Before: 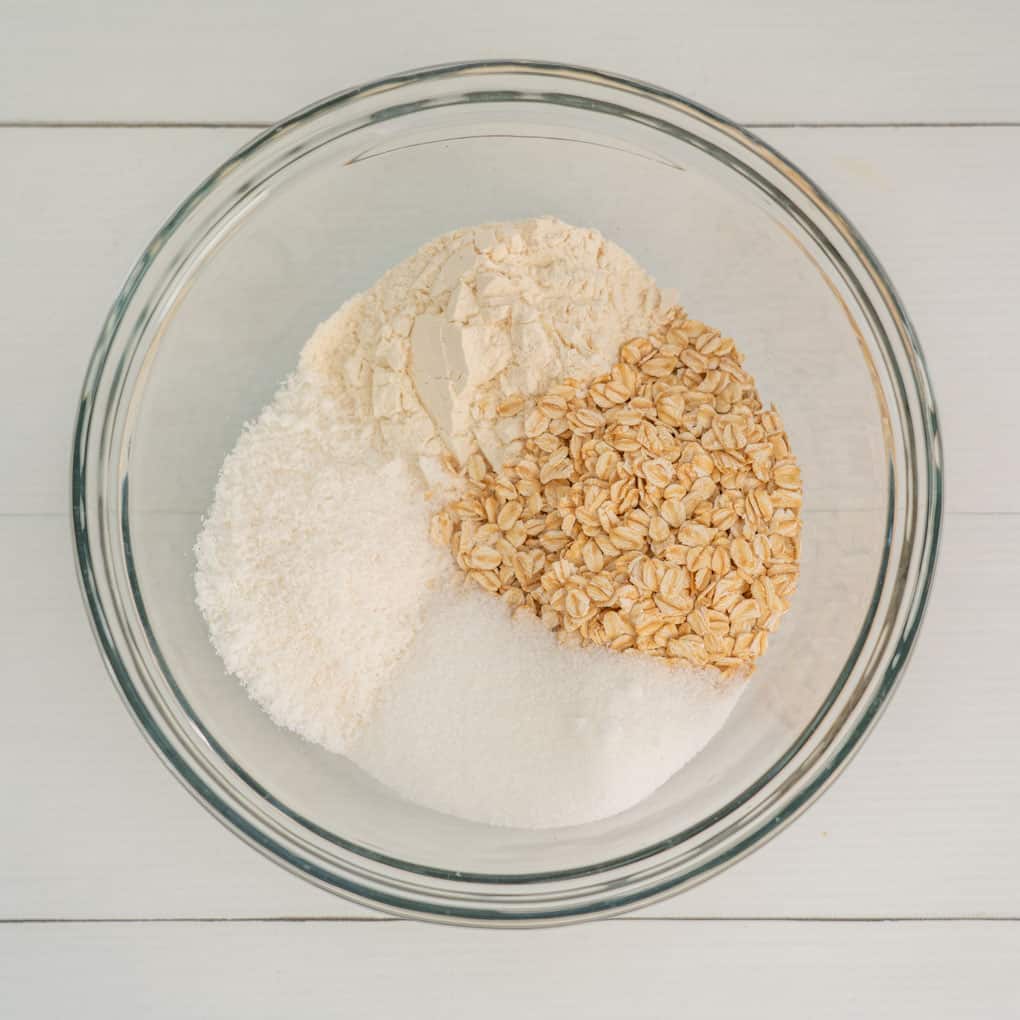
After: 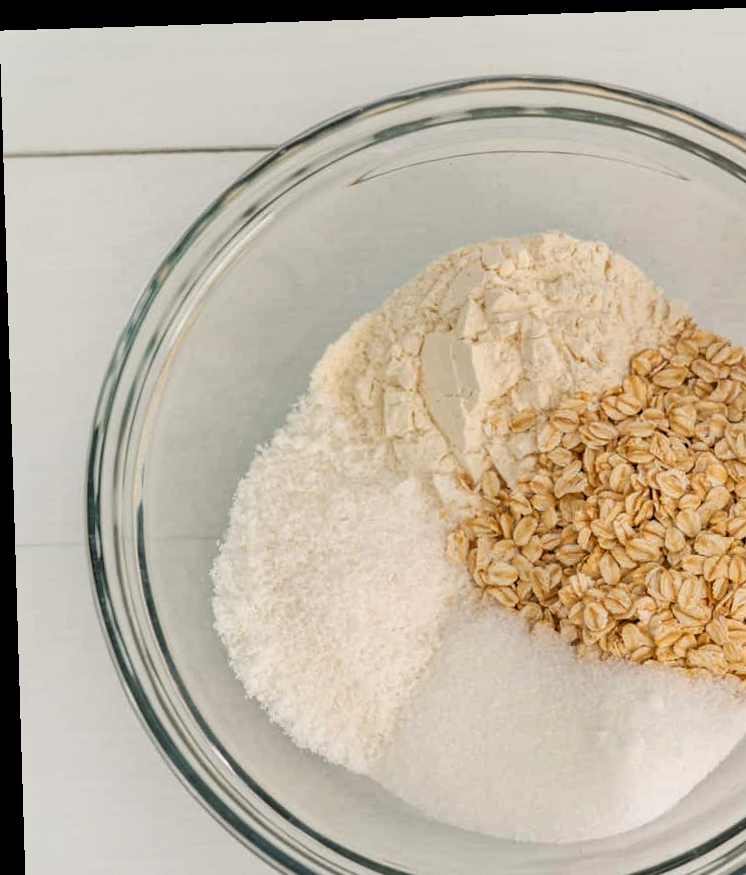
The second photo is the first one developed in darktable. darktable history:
rgb levels: levels [[0.029, 0.461, 0.922], [0, 0.5, 1], [0, 0.5, 1]]
rotate and perspective: rotation -1.75°, automatic cropping off
shadows and highlights: soften with gaussian
crop: right 28.885%, bottom 16.626%
